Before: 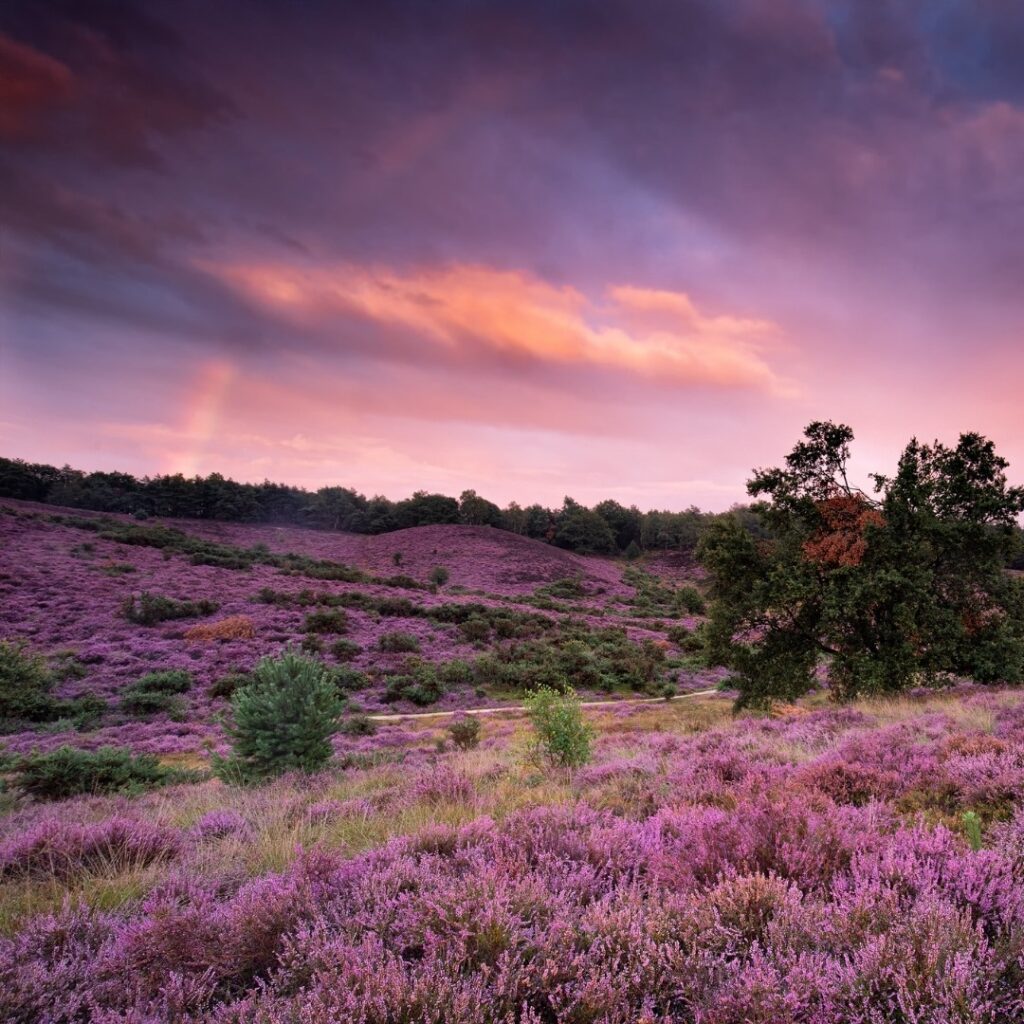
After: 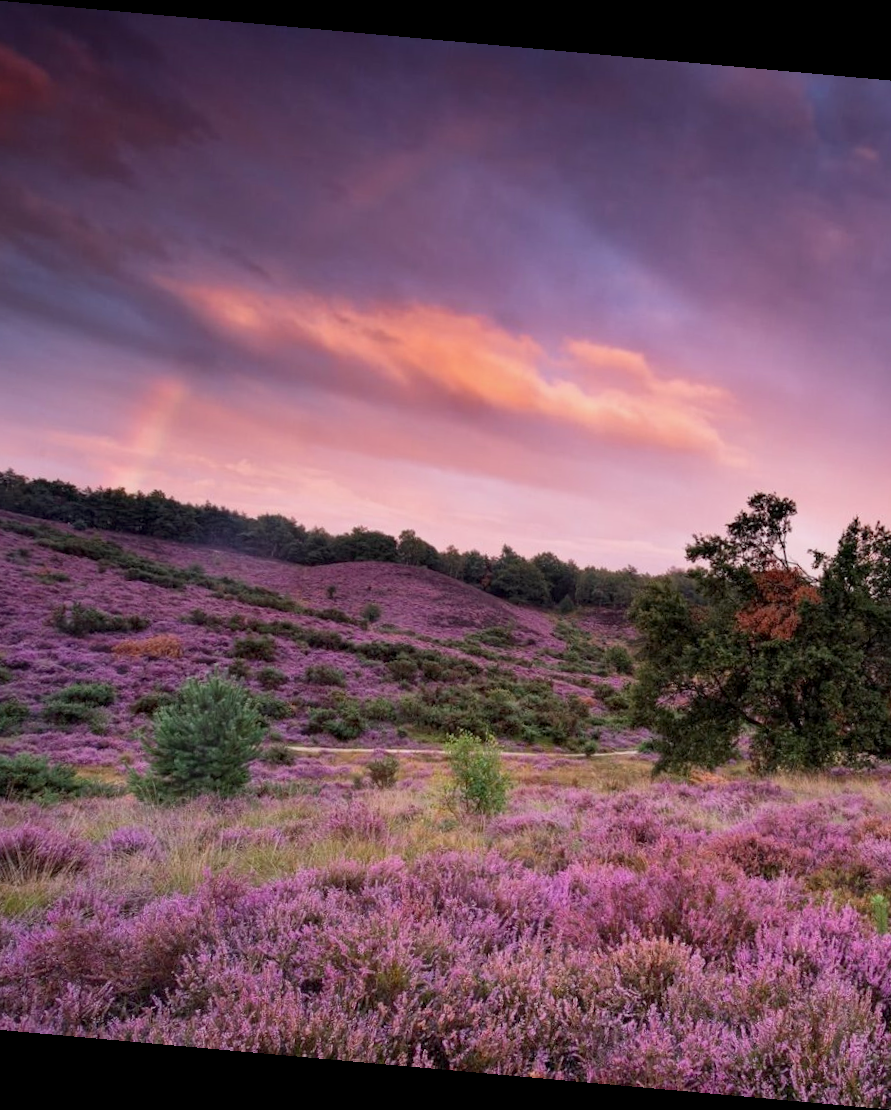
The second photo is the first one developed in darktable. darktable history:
color balance rgb: contrast -10%
rotate and perspective: rotation 5.12°, automatic cropping off
local contrast: highlights 100%, shadows 100%, detail 120%, midtone range 0.2
crop and rotate: left 9.597%, right 10.195%
